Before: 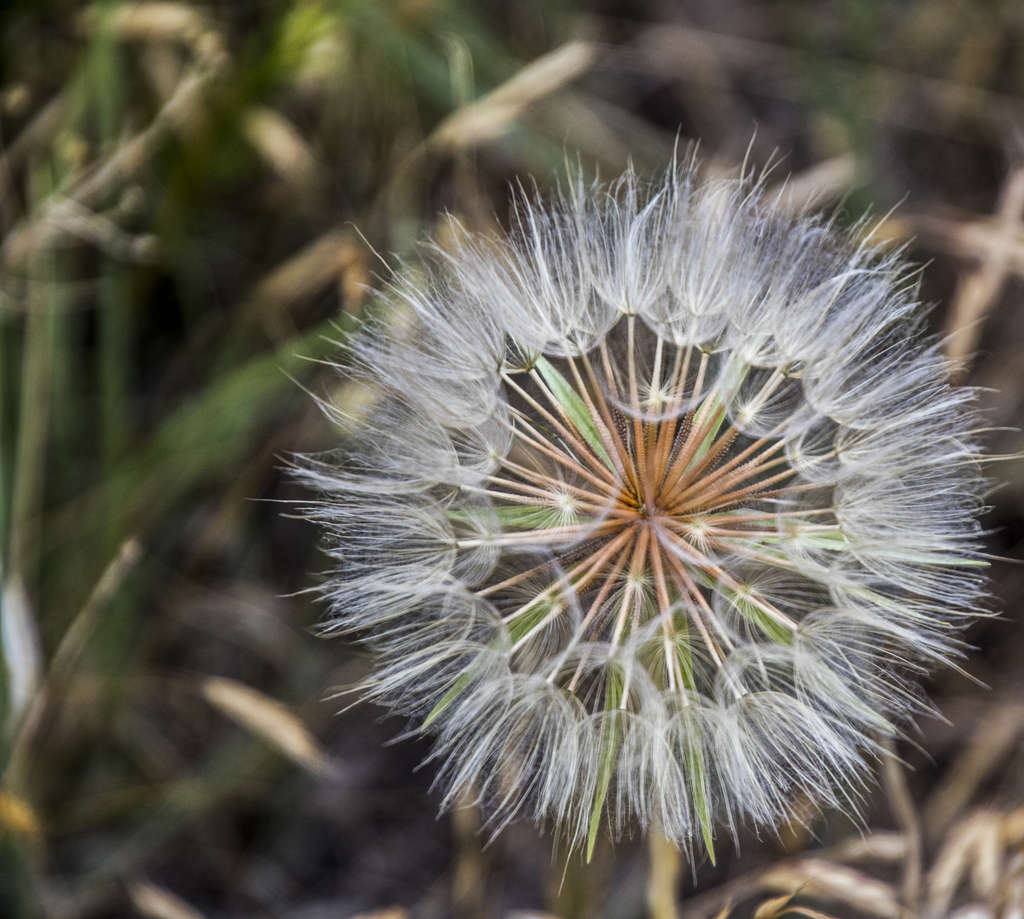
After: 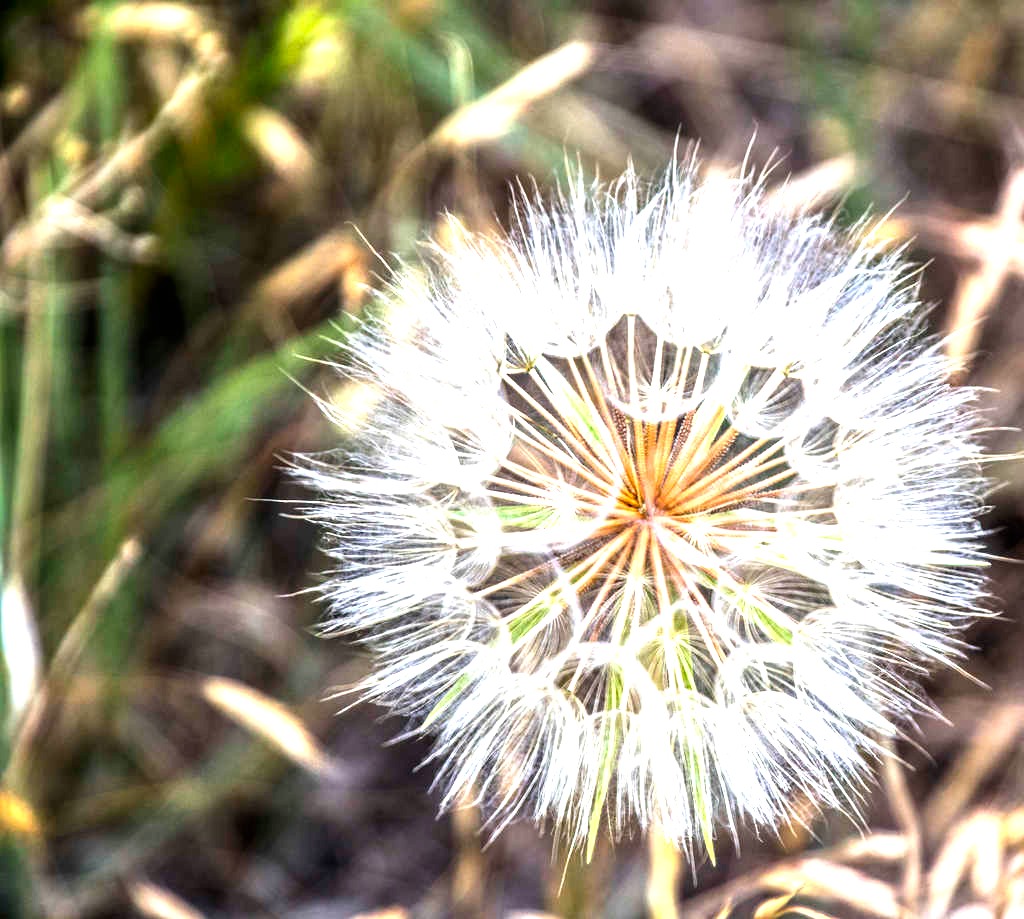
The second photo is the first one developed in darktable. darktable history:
color balance: contrast 10%
exposure: black level correction 0, exposure 1.55 EV, compensate exposure bias true, compensate highlight preservation false
